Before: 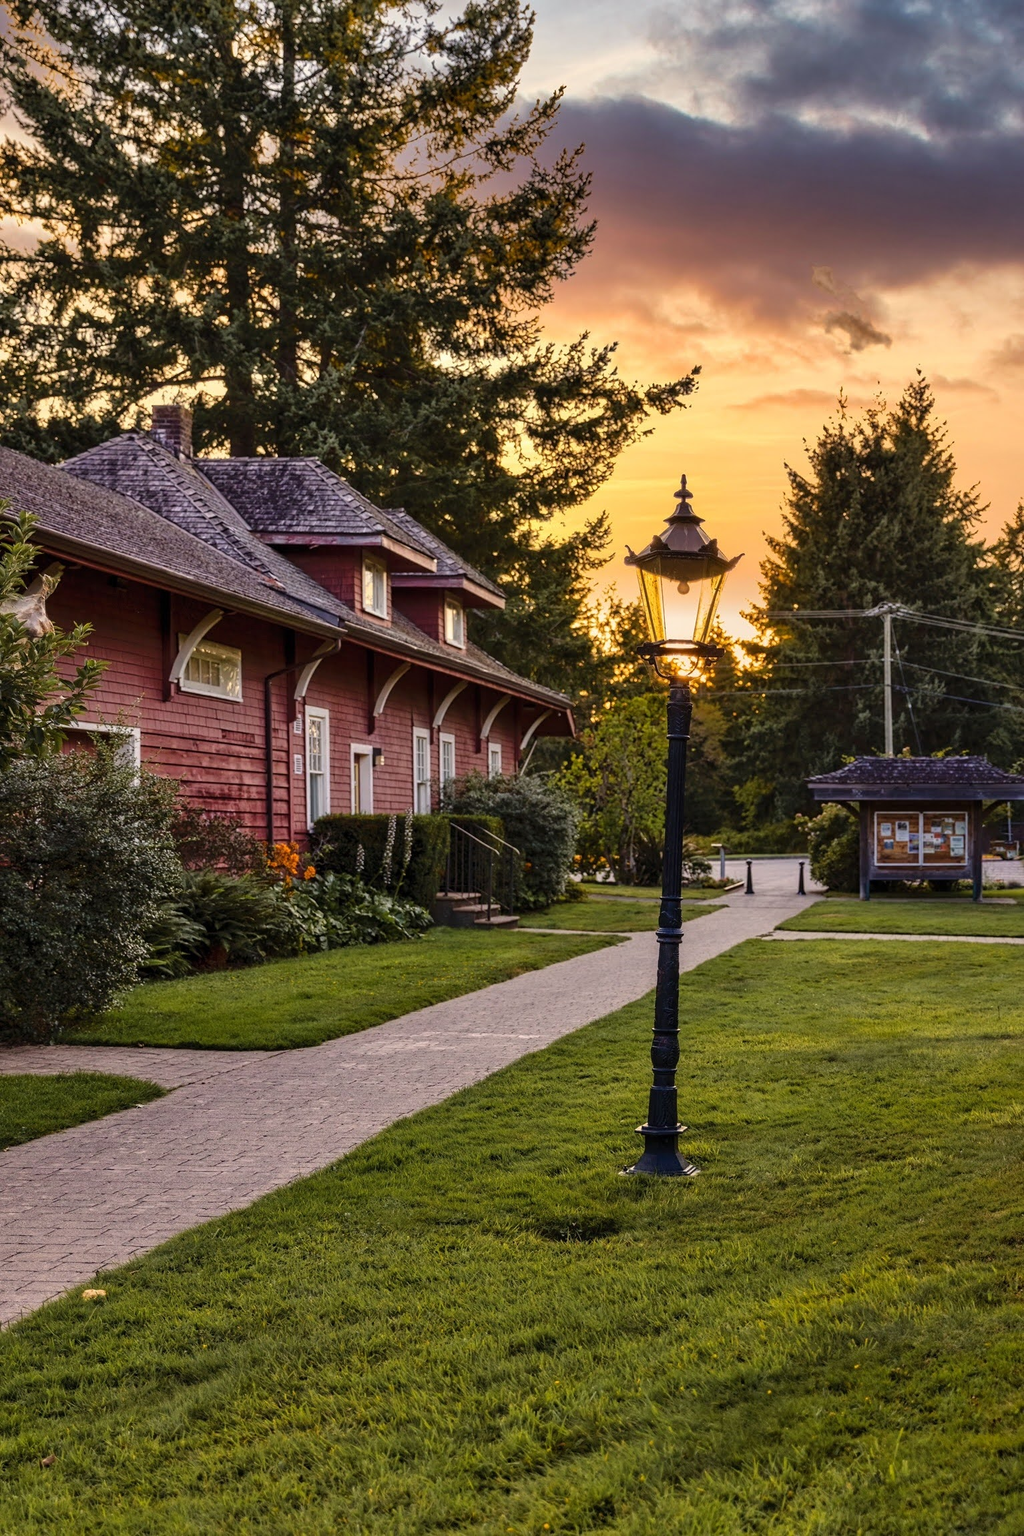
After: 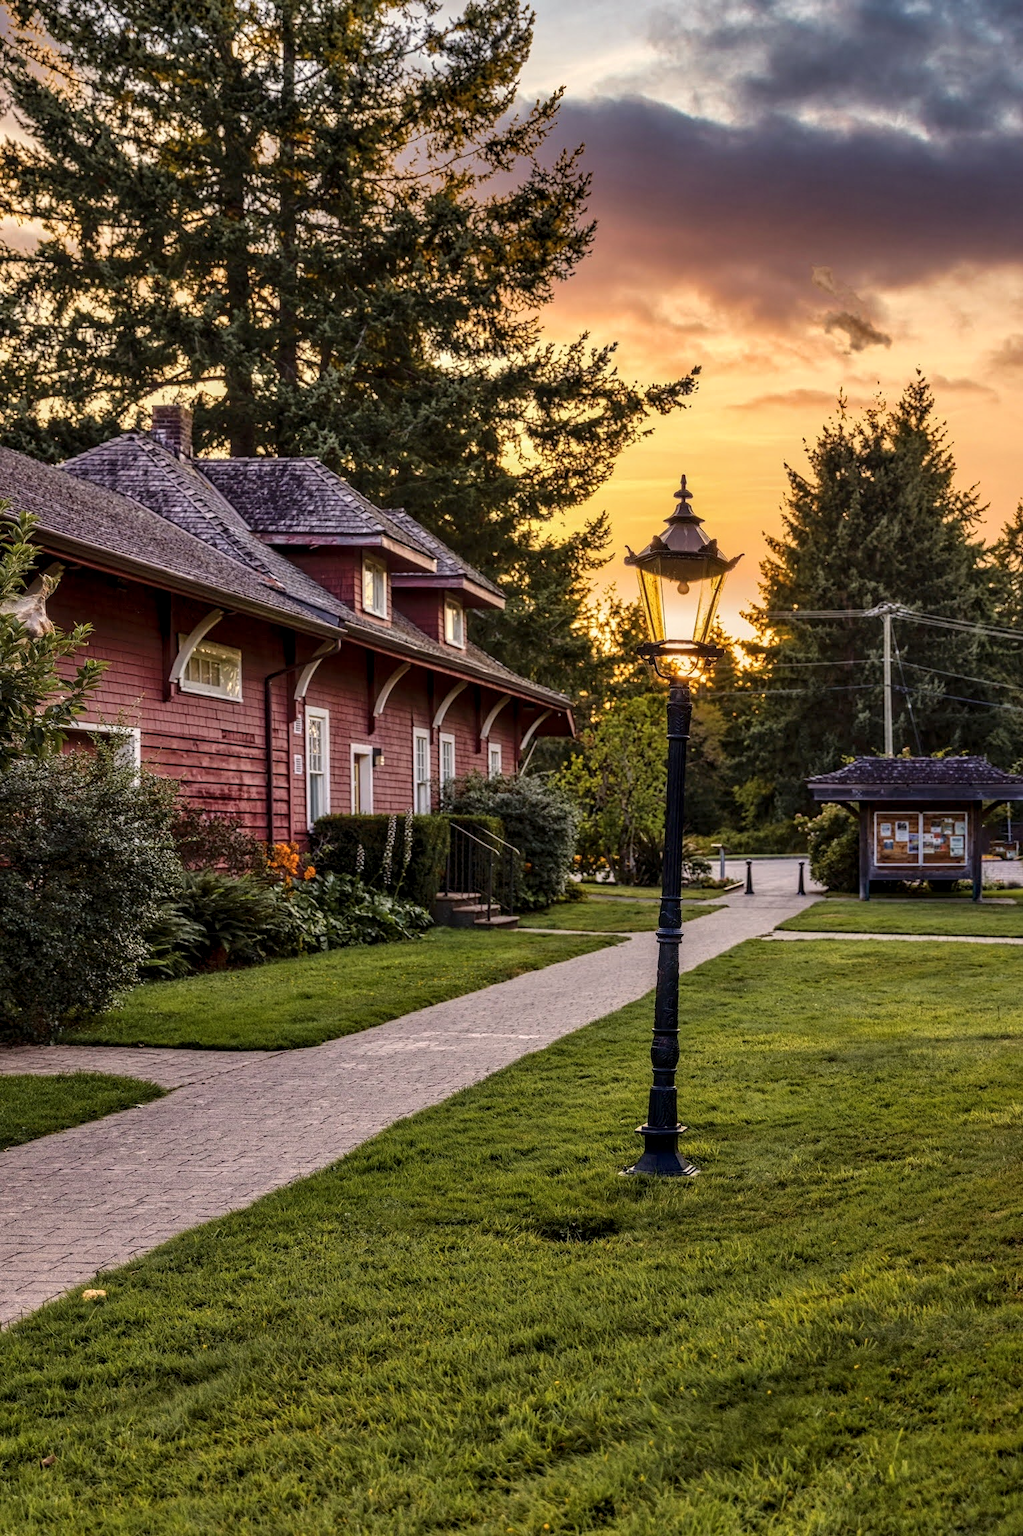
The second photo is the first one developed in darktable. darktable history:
local contrast: detail 130%
color balance rgb: linear chroma grading › global chroma -0.67%, saturation formula JzAzBz (2021)
